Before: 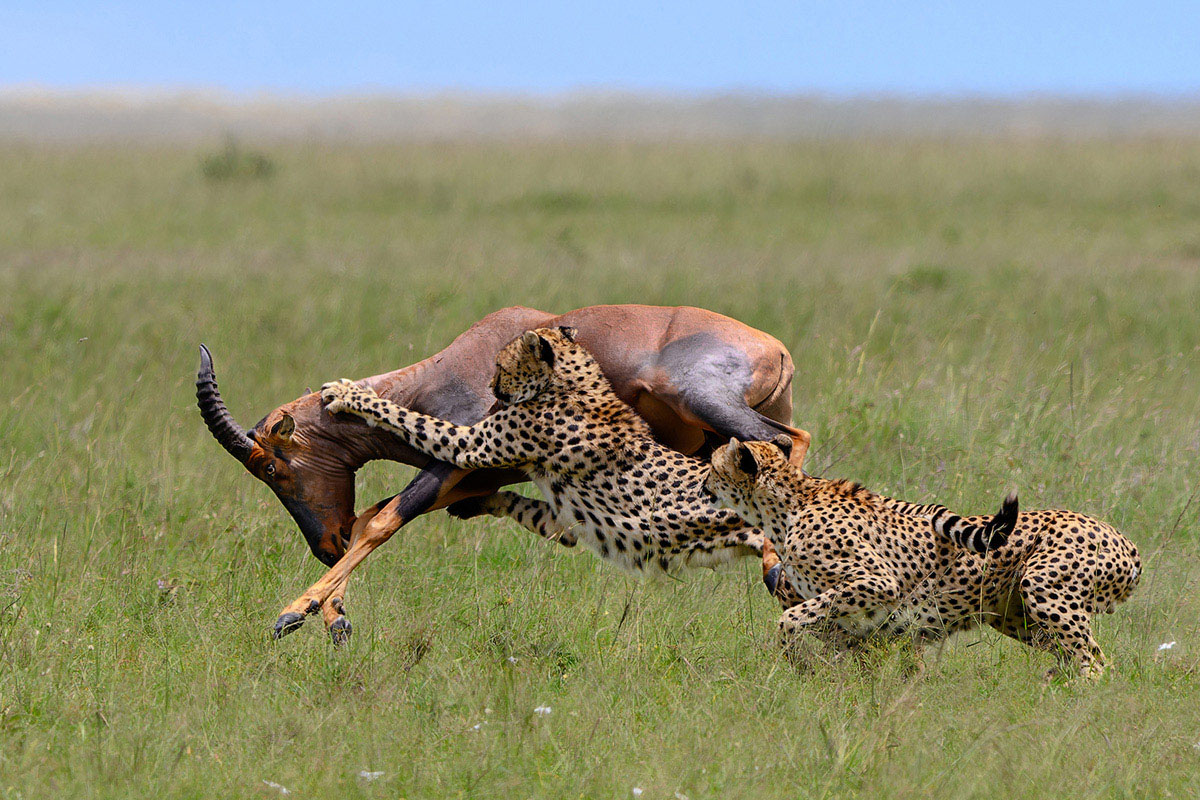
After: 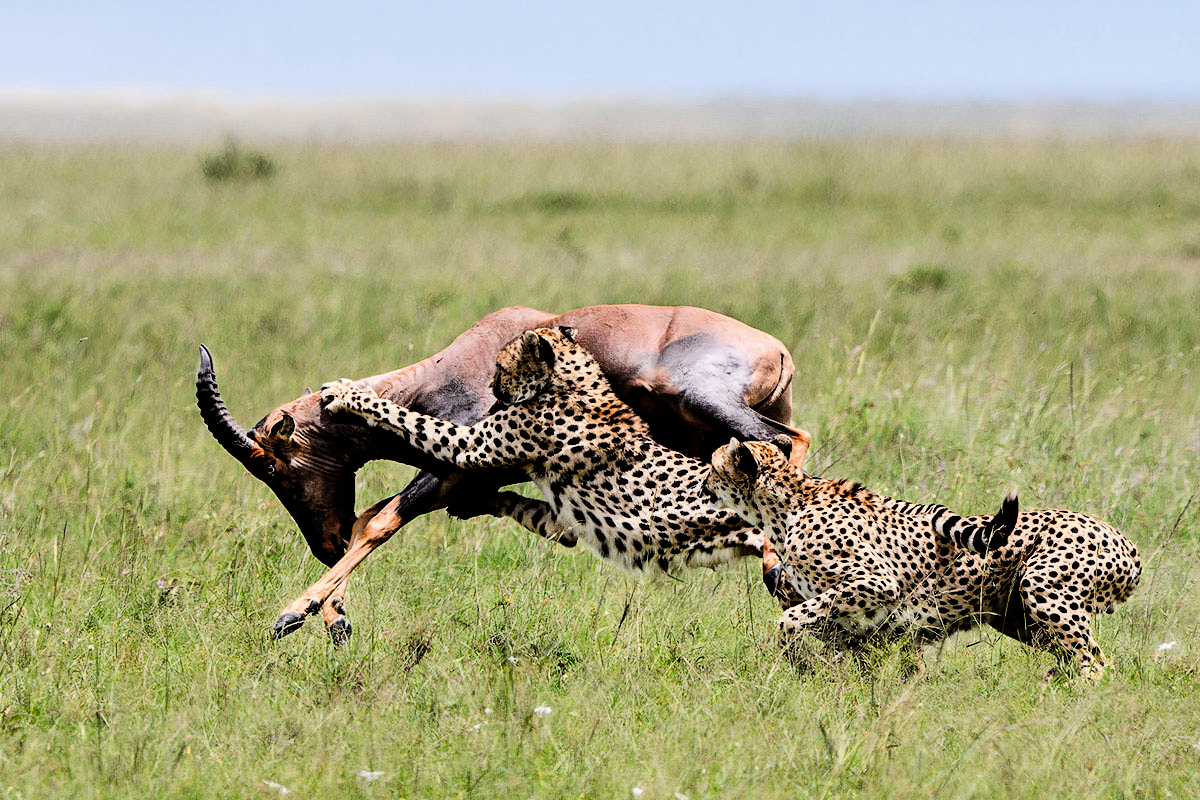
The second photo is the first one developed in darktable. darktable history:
filmic rgb: black relative exposure -5 EV, hardness 2.88, contrast 1.3, highlights saturation mix -30%
shadows and highlights: soften with gaussian
exposure: exposure 0.161 EV, compensate highlight preservation false
tone equalizer: -8 EV -1.08 EV, -7 EV -1.01 EV, -6 EV -0.867 EV, -5 EV -0.578 EV, -3 EV 0.578 EV, -2 EV 0.867 EV, -1 EV 1.01 EV, +0 EV 1.08 EV, edges refinement/feathering 500, mask exposure compensation -1.57 EV, preserve details no
